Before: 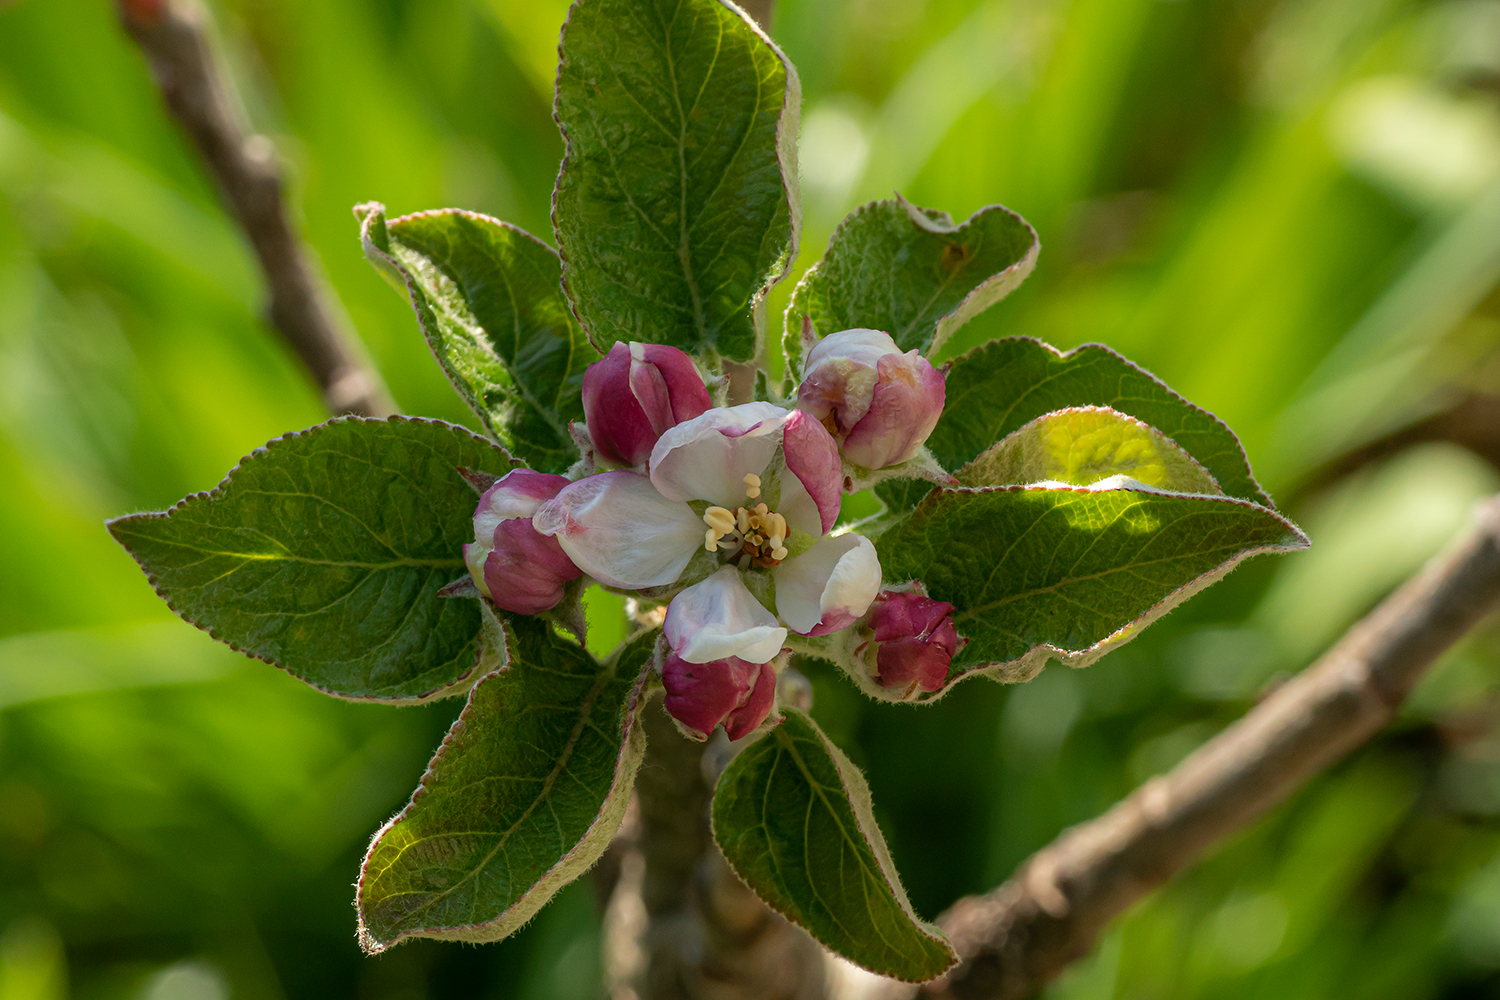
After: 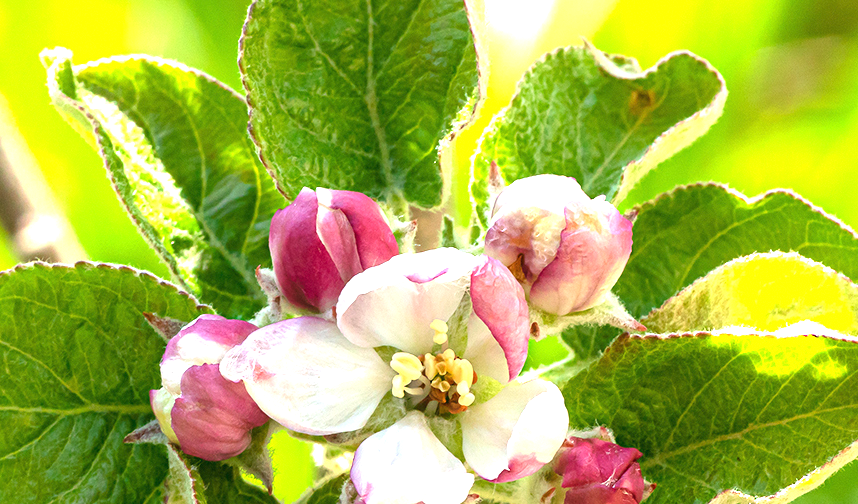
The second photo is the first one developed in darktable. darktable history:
exposure: black level correction 0, exposure 1.388 EV, compensate exposure bias true, compensate highlight preservation false
crop: left 20.932%, top 15.471%, right 21.848%, bottom 34.081%
